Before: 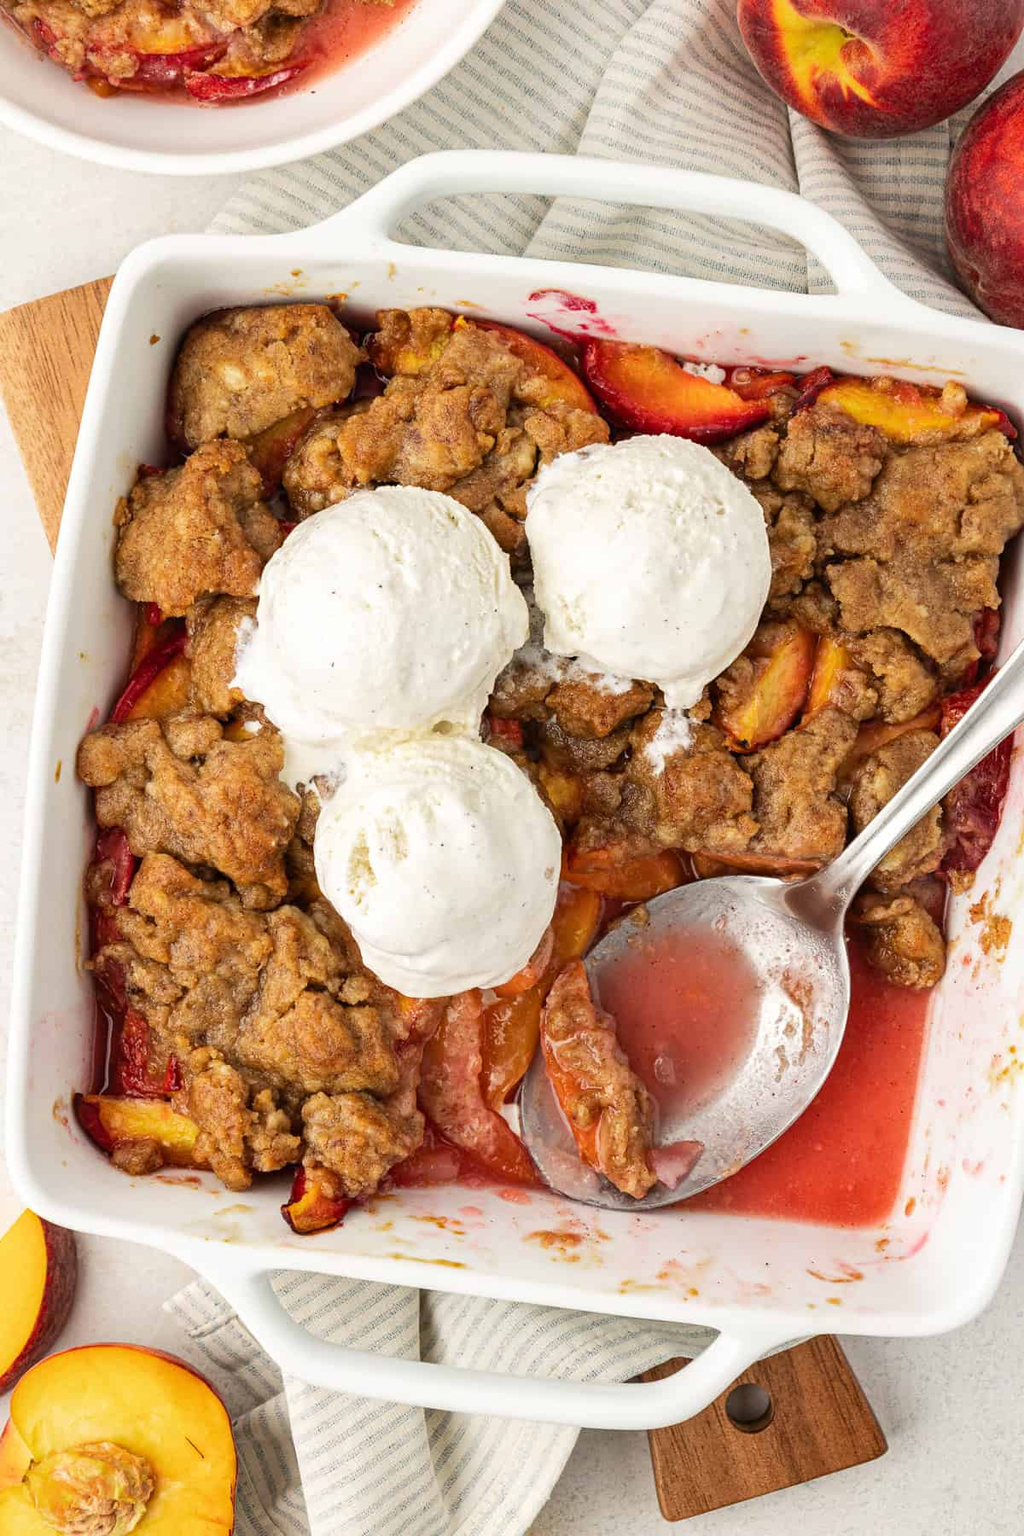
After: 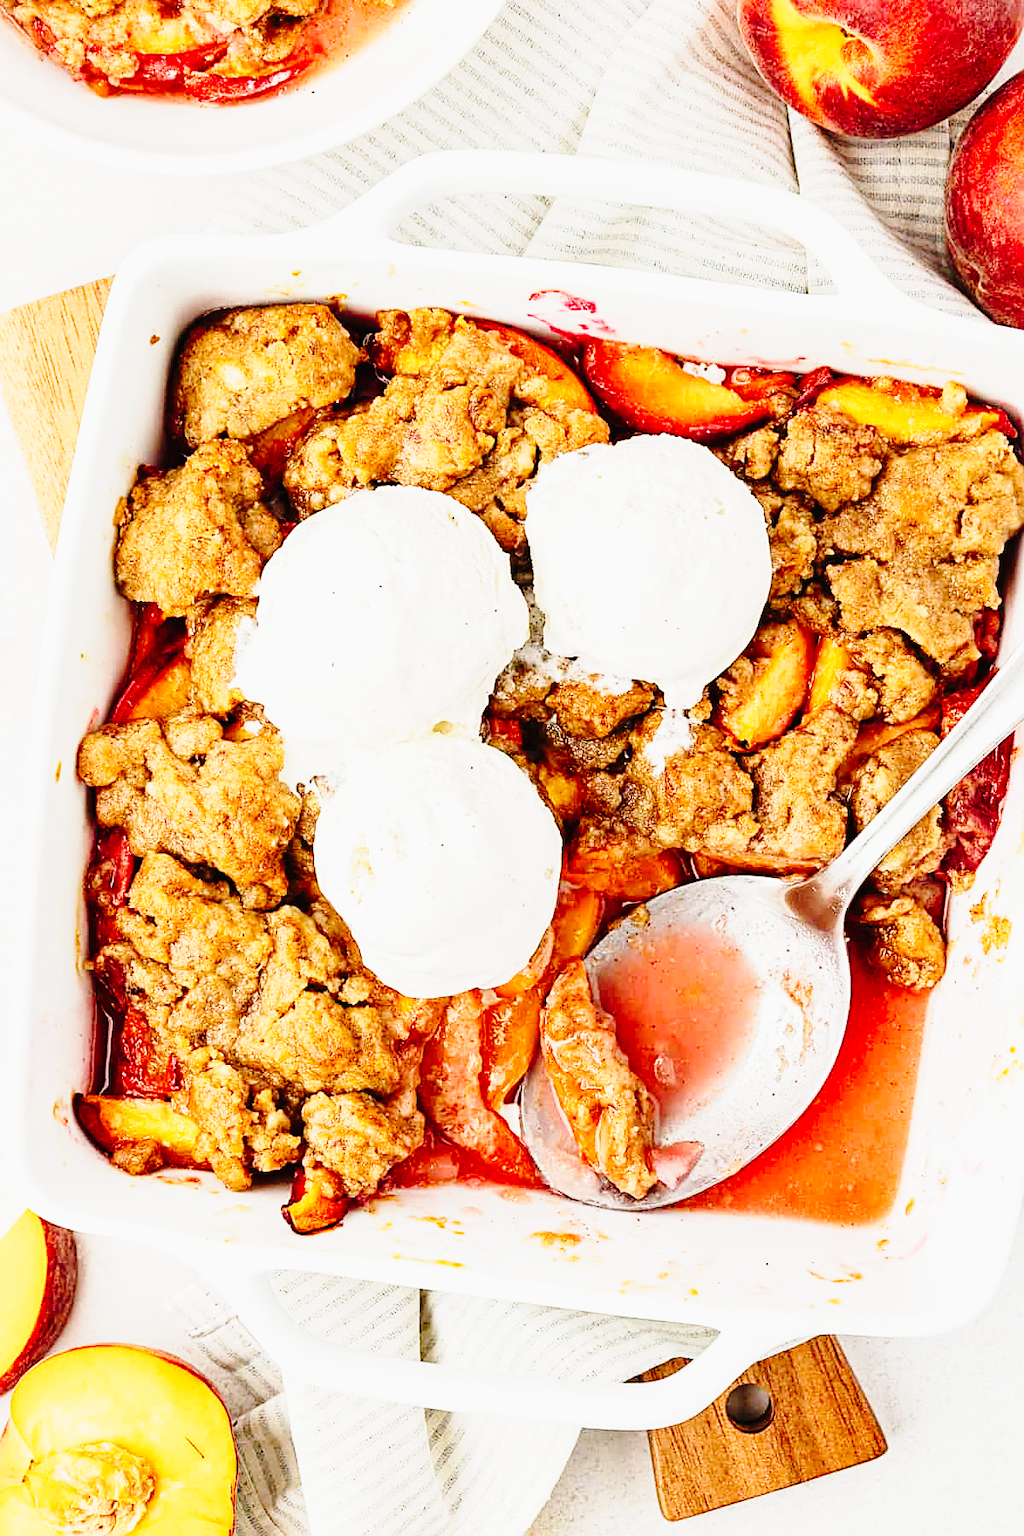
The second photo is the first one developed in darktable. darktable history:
base curve: curves: ch0 [(0, 0) (0.028, 0.03) (0.121, 0.232) (0.46, 0.748) (0.859, 0.968) (1, 1)], preserve colors none
sharpen: on, module defaults
tone curve: curves: ch0 [(0, 0.011) (0.053, 0.026) (0.174, 0.115) (0.398, 0.444) (0.673, 0.775) (0.829, 0.906) (0.991, 0.981)]; ch1 [(0, 0) (0.264, 0.22) (0.407, 0.373) (0.463, 0.457) (0.492, 0.501) (0.512, 0.513) (0.54, 0.543) (0.585, 0.617) (0.659, 0.686) (0.78, 0.8) (1, 1)]; ch2 [(0, 0) (0.438, 0.449) (0.473, 0.469) (0.503, 0.5) (0.523, 0.534) (0.562, 0.591) (0.612, 0.627) (0.701, 0.707) (1, 1)], preserve colors none
